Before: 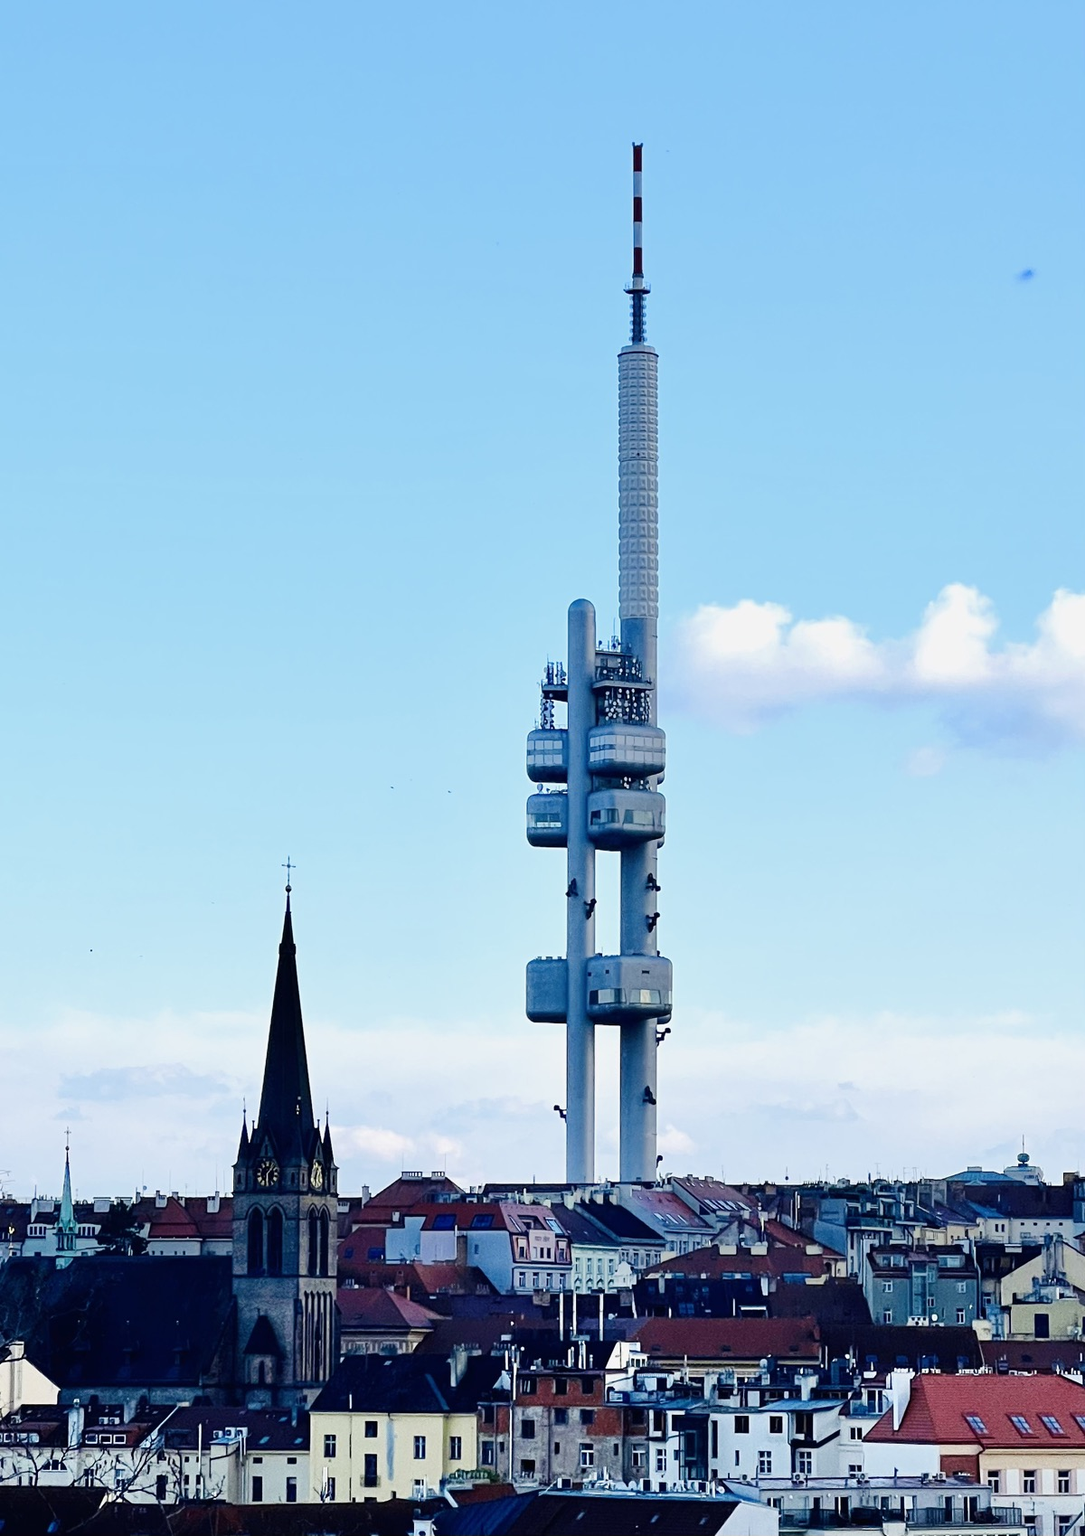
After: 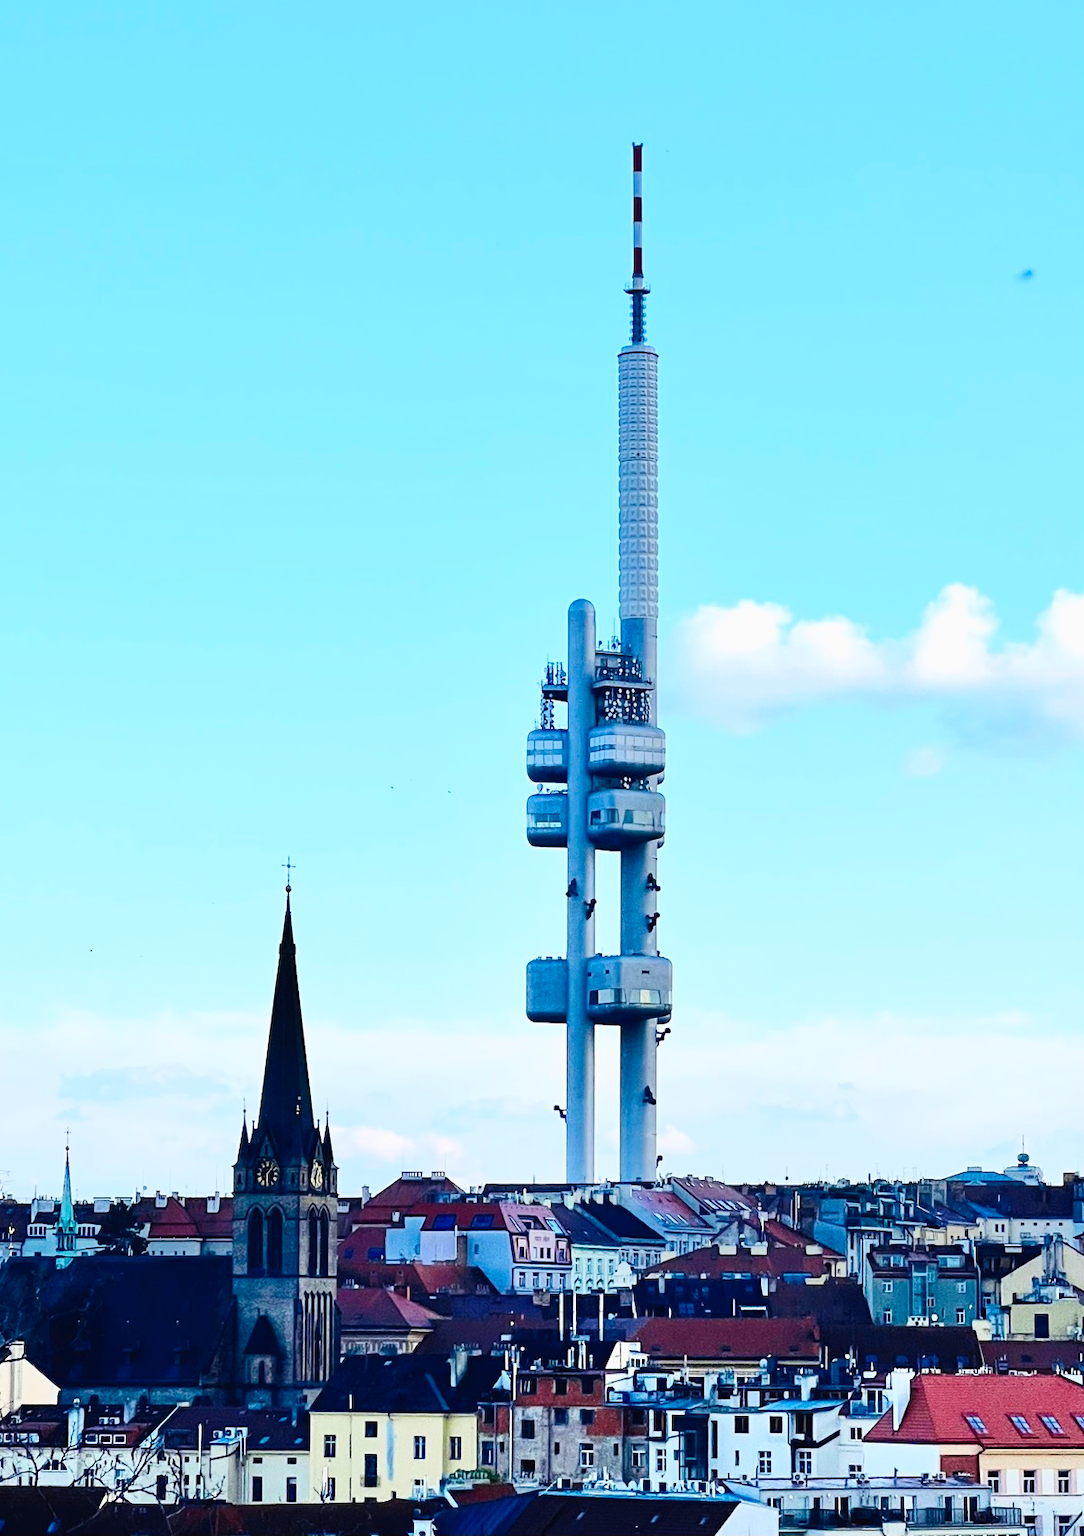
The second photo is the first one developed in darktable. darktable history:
contrast brightness saturation: contrast 0.201, brightness 0.167, saturation 0.218
